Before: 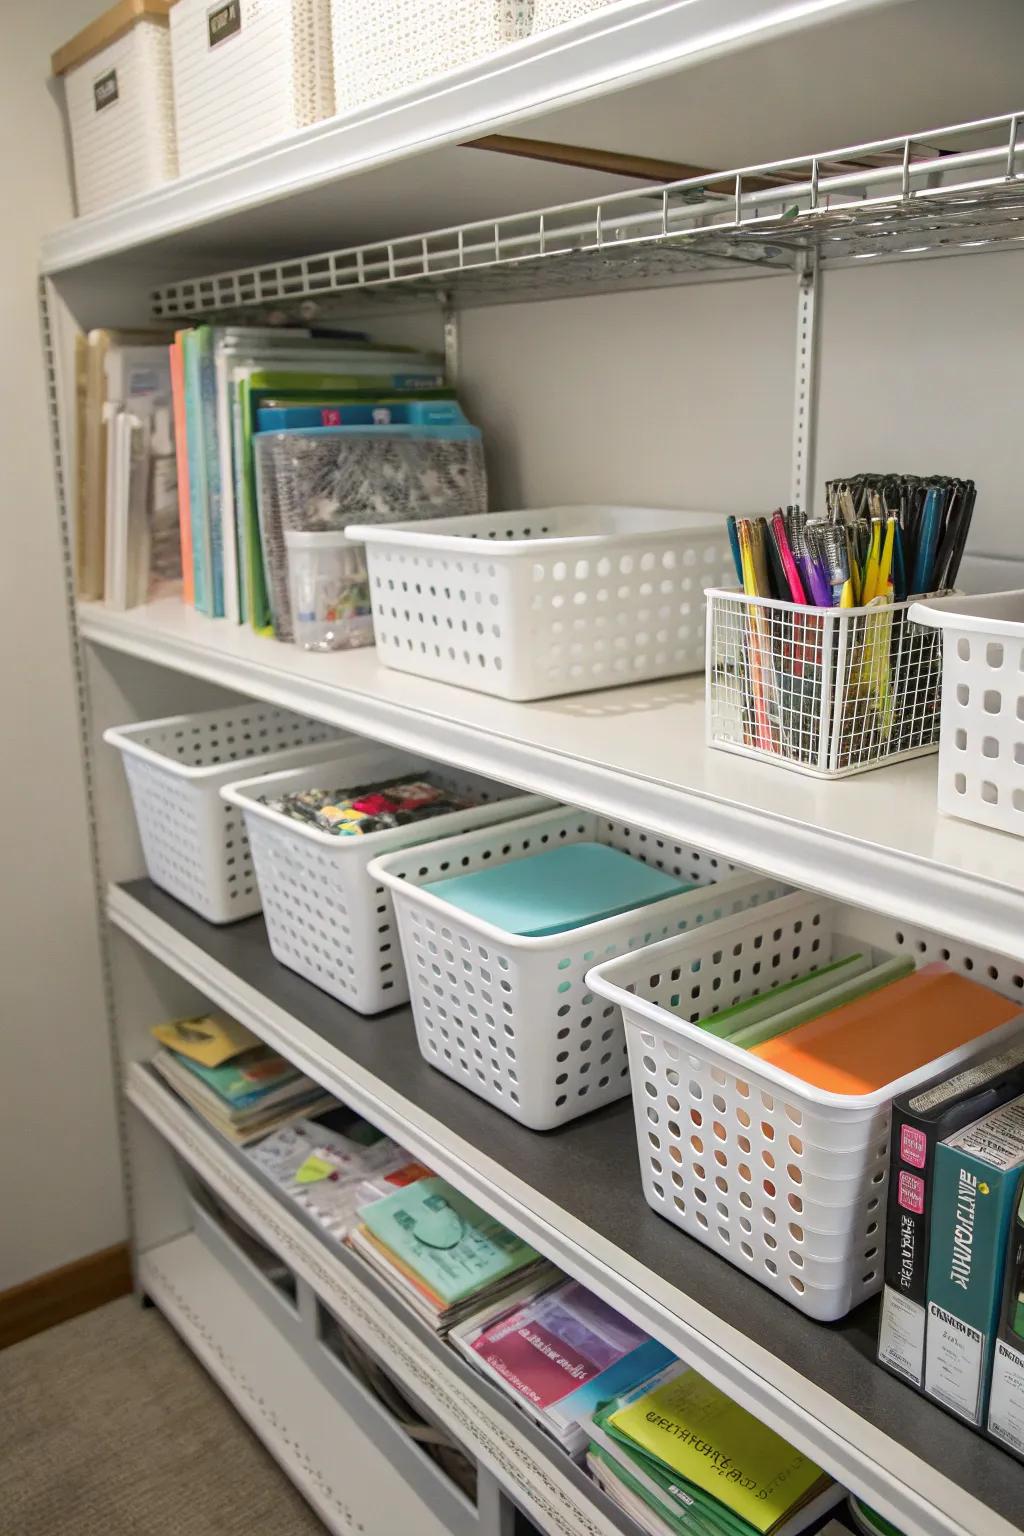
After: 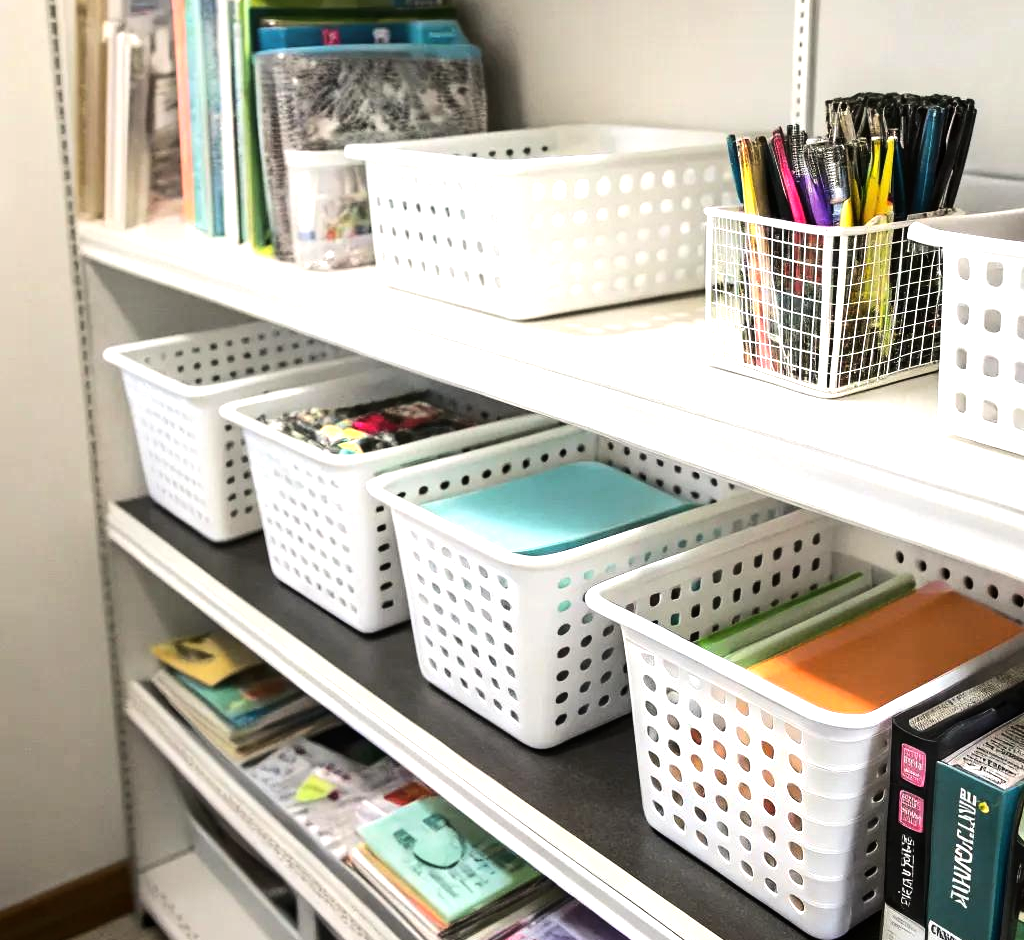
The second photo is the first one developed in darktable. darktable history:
tone equalizer: -8 EV -1.08 EV, -7 EV -1.03 EV, -6 EV -0.897 EV, -5 EV -0.615 EV, -3 EV 0.605 EV, -2 EV 0.886 EV, -1 EV 1 EV, +0 EV 1.08 EV, edges refinement/feathering 500, mask exposure compensation -1.57 EV, preserve details no
crop and rotate: top 24.827%, bottom 13.943%
